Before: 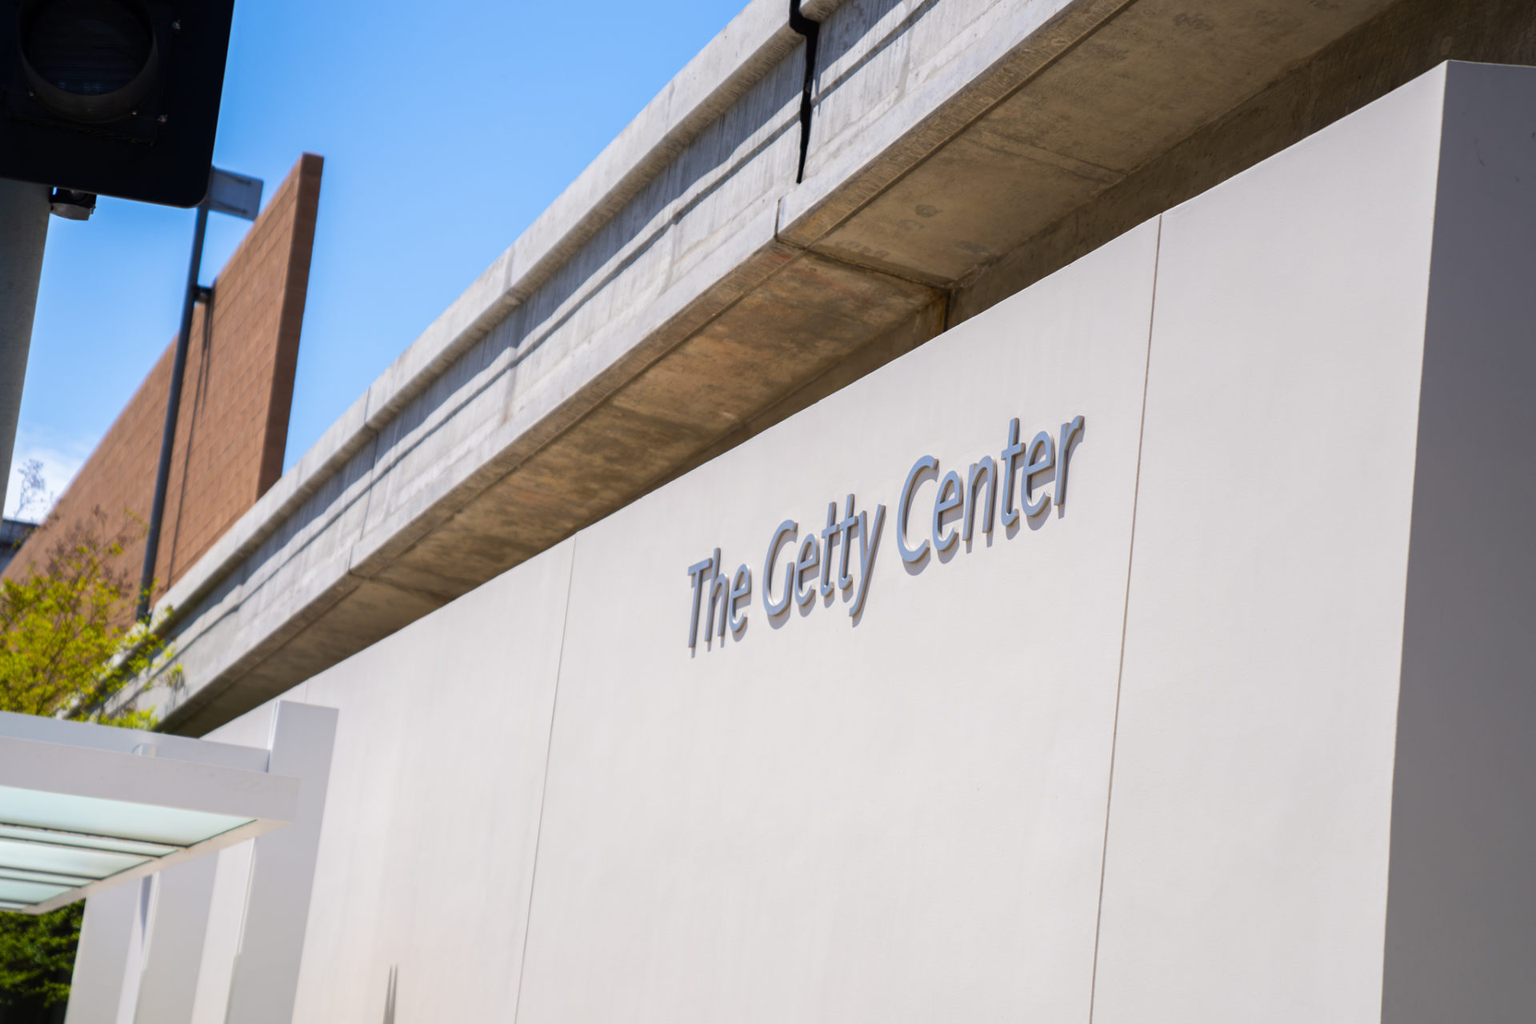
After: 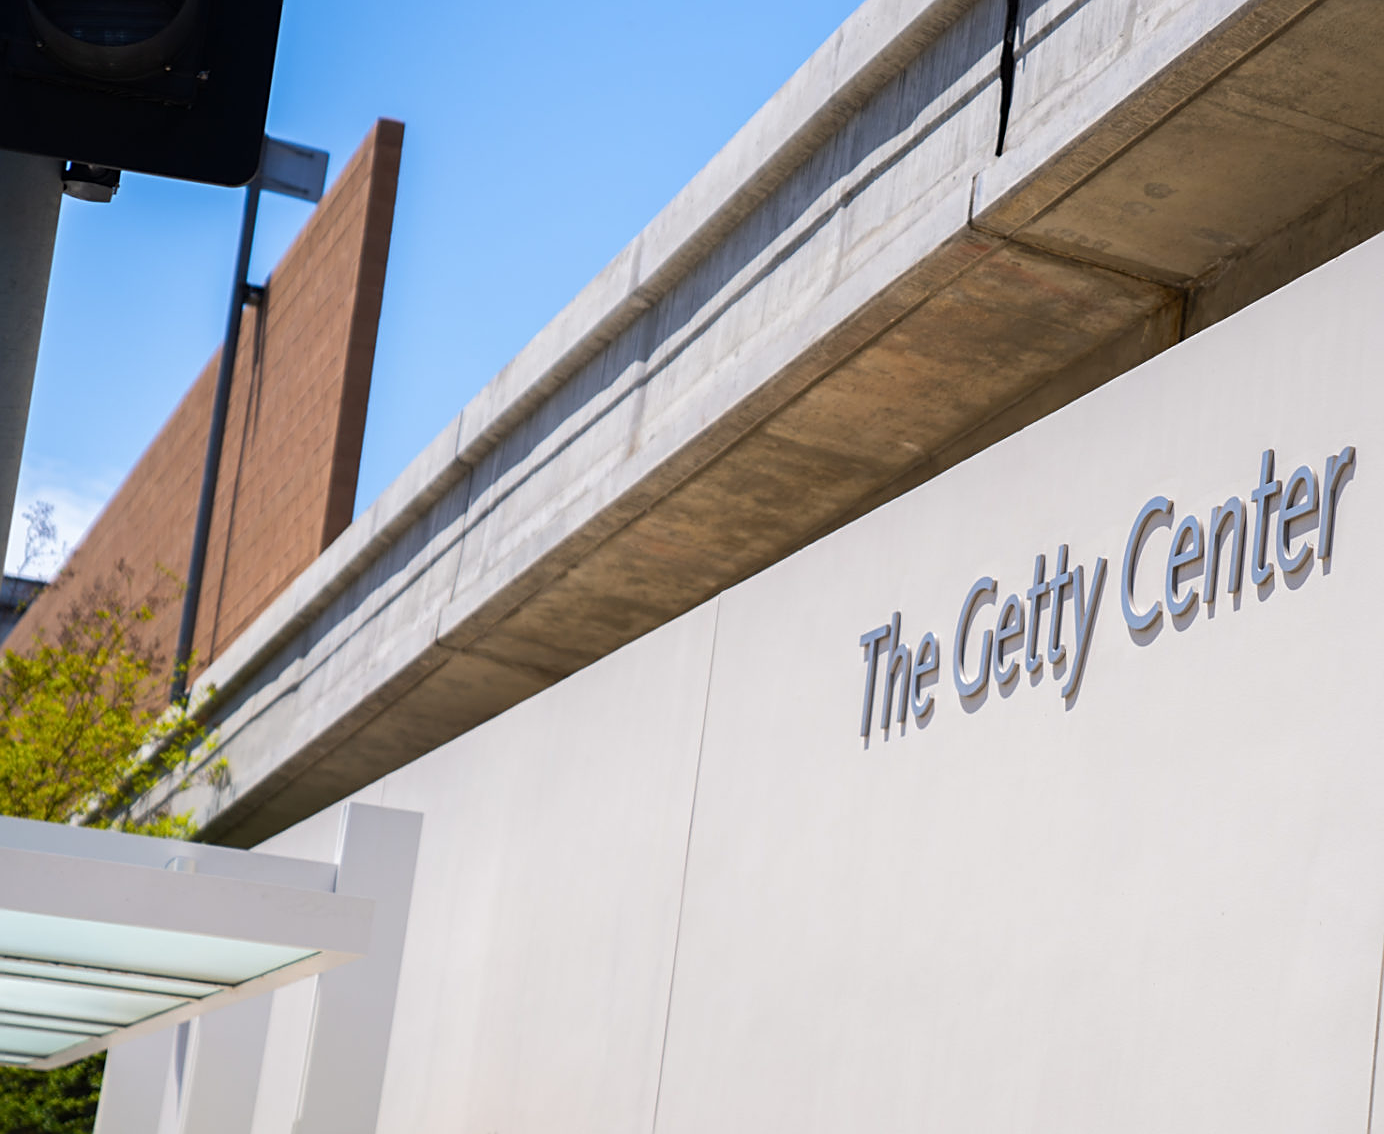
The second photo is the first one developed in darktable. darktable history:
crop: top 5.739%, right 27.867%, bottom 5.645%
exposure: compensate highlight preservation false
sharpen: on, module defaults
